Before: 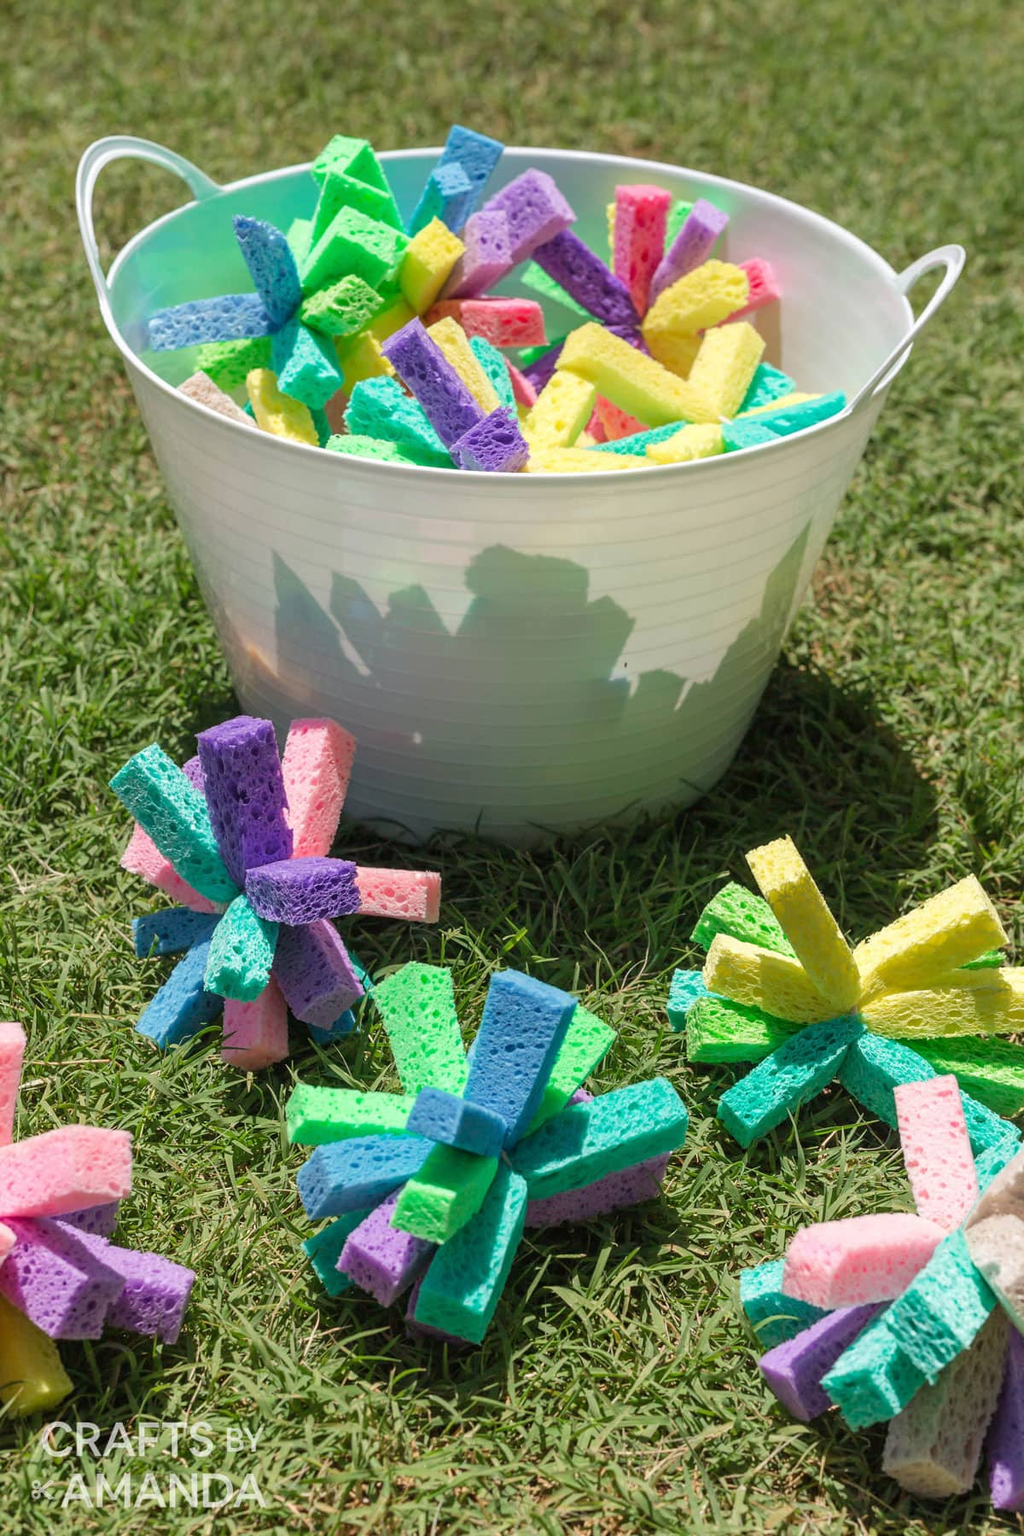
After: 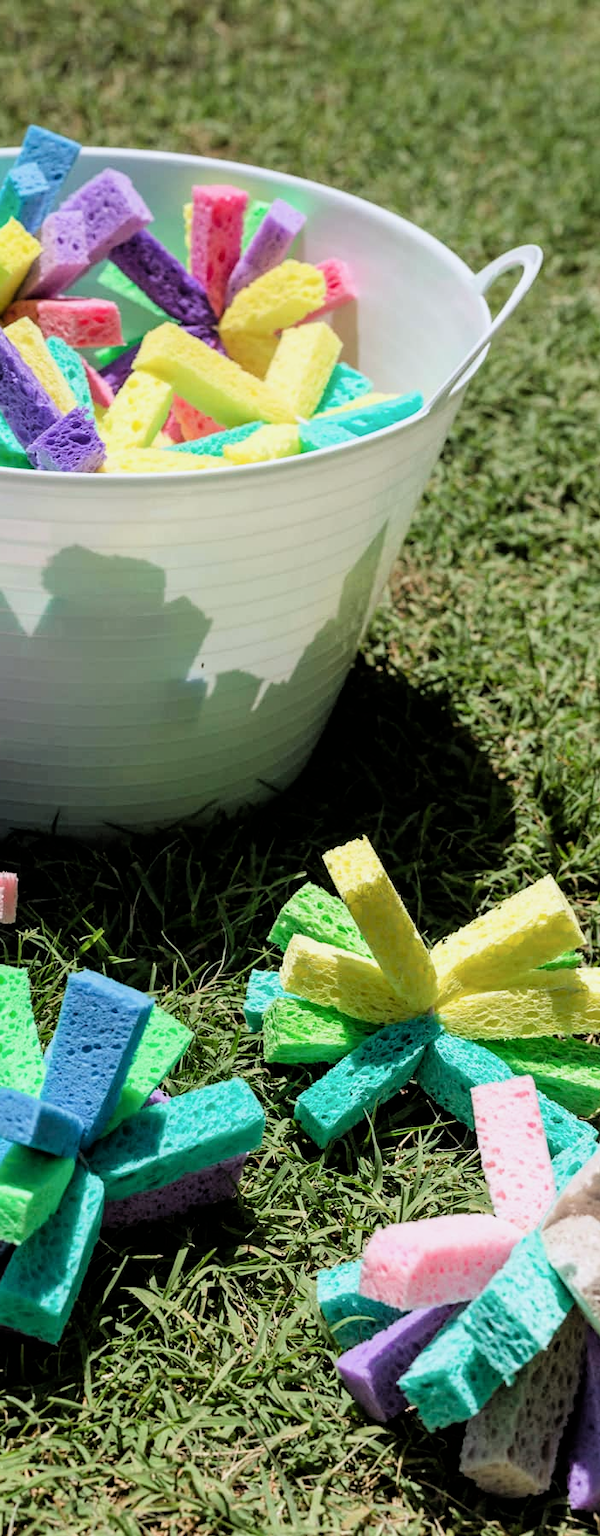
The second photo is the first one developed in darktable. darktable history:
white balance: red 0.974, blue 1.044
filmic rgb: black relative exposure -4 EV, white relative exposure 3 EV, hardness 3.02, contrast 1.4
exposure: compensate highlight preservation false
crop: left 41.402%
